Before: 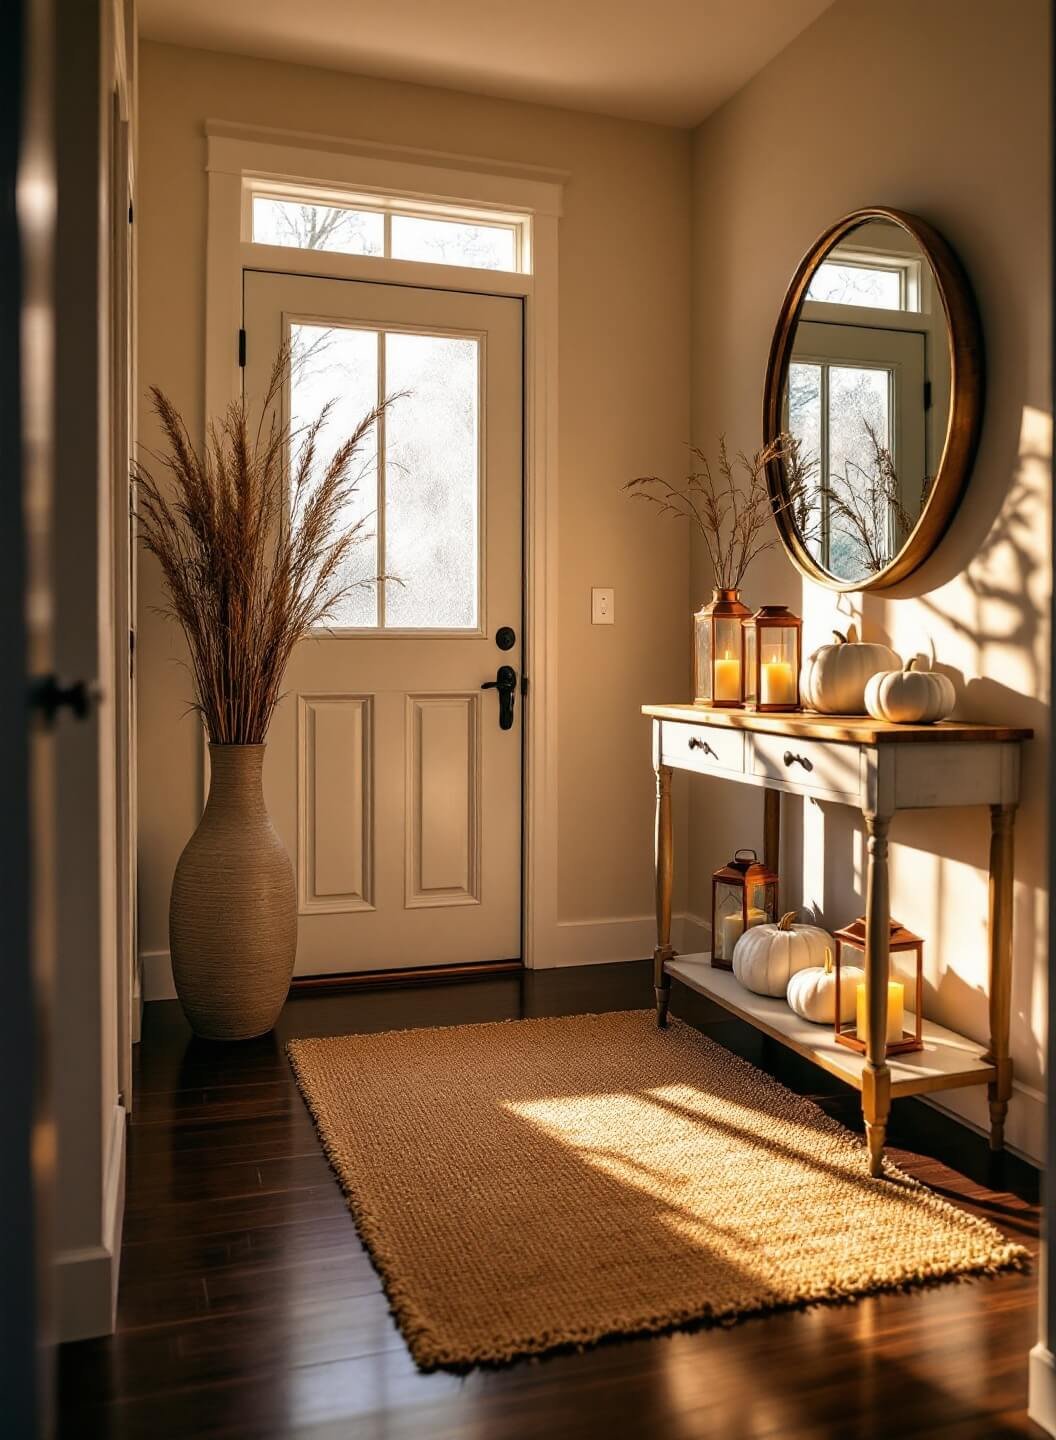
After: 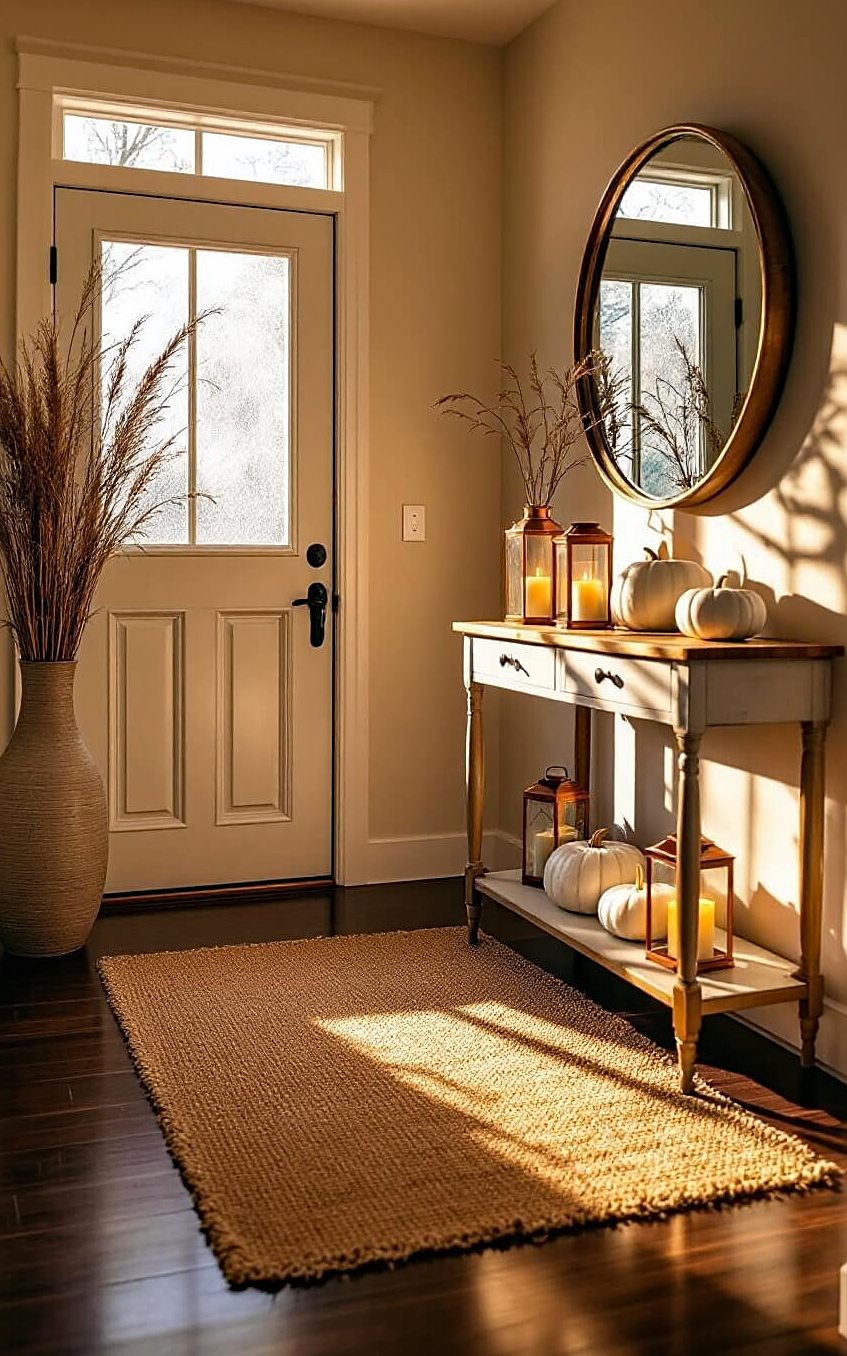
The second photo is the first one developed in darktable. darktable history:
haze removal: compatibility mode true, adaptive false
sharpen: radius 1.967
crop and rotate: left 17.959%, top 5.771%, right 1.742%
